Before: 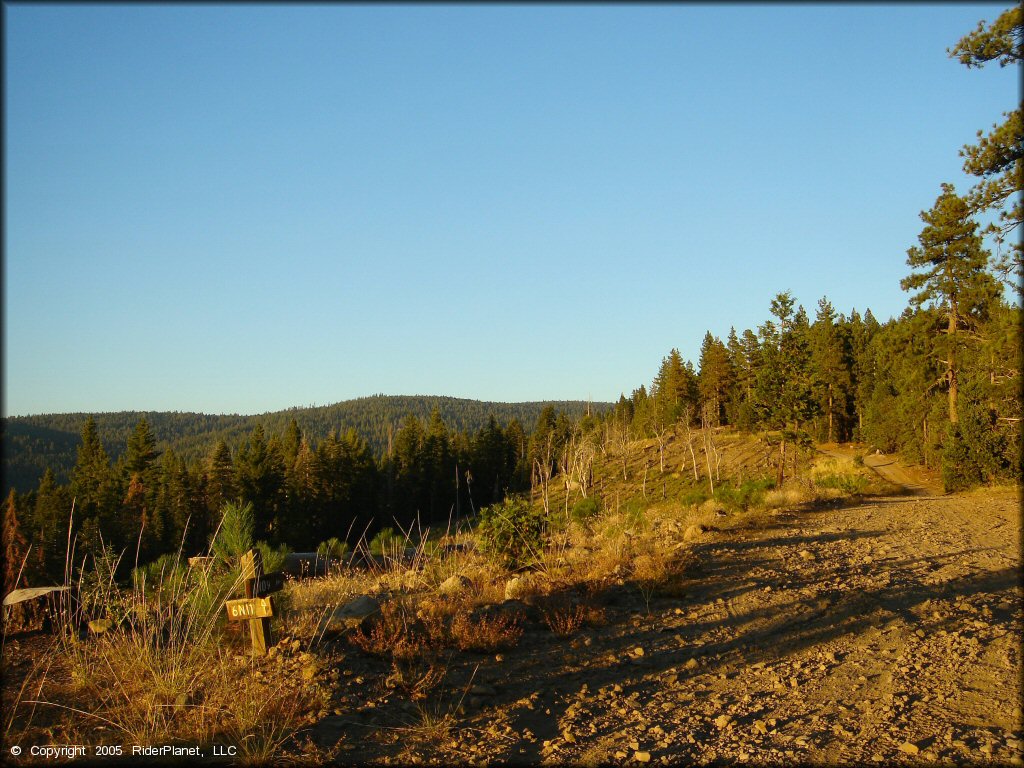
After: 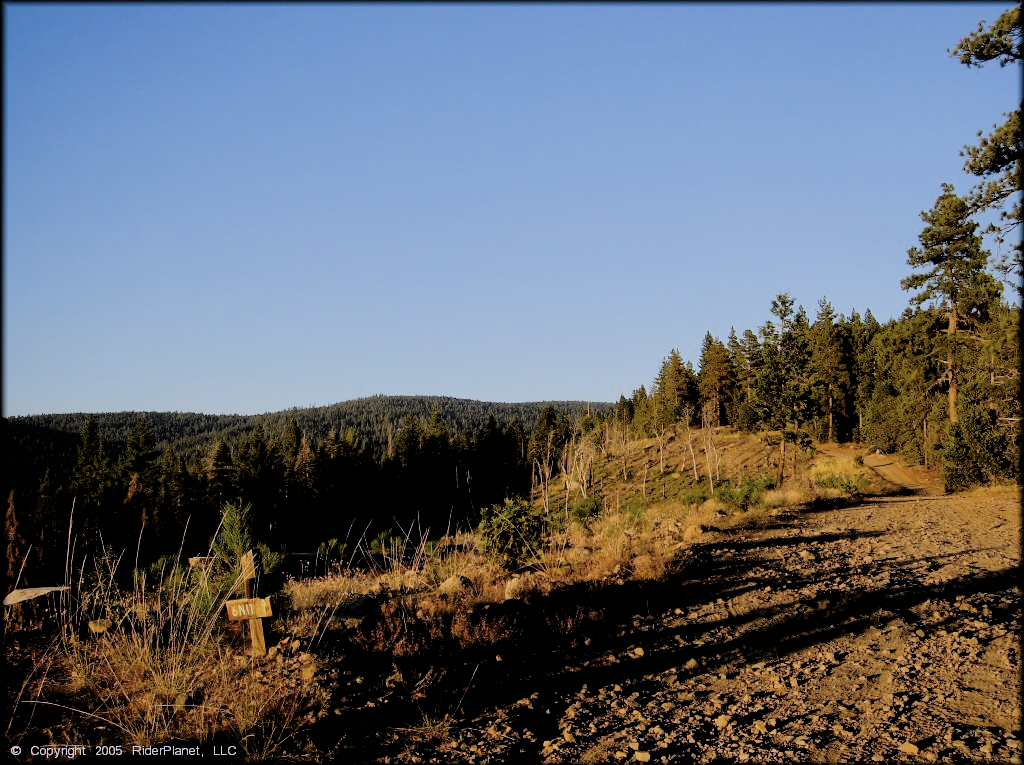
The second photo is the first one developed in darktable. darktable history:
crop: top 0.068%, bottom 0.2%
filmic rgb: black relative exposure -3.08 EV, white relative exposure 7.05 EV, threshold 2.96 EV, hardness 1.47, contrast 1.35, enable highlight reconstruction true
color calibration: illuminant custom, x 0.367, y 0.392, temperature 4437.95 K
